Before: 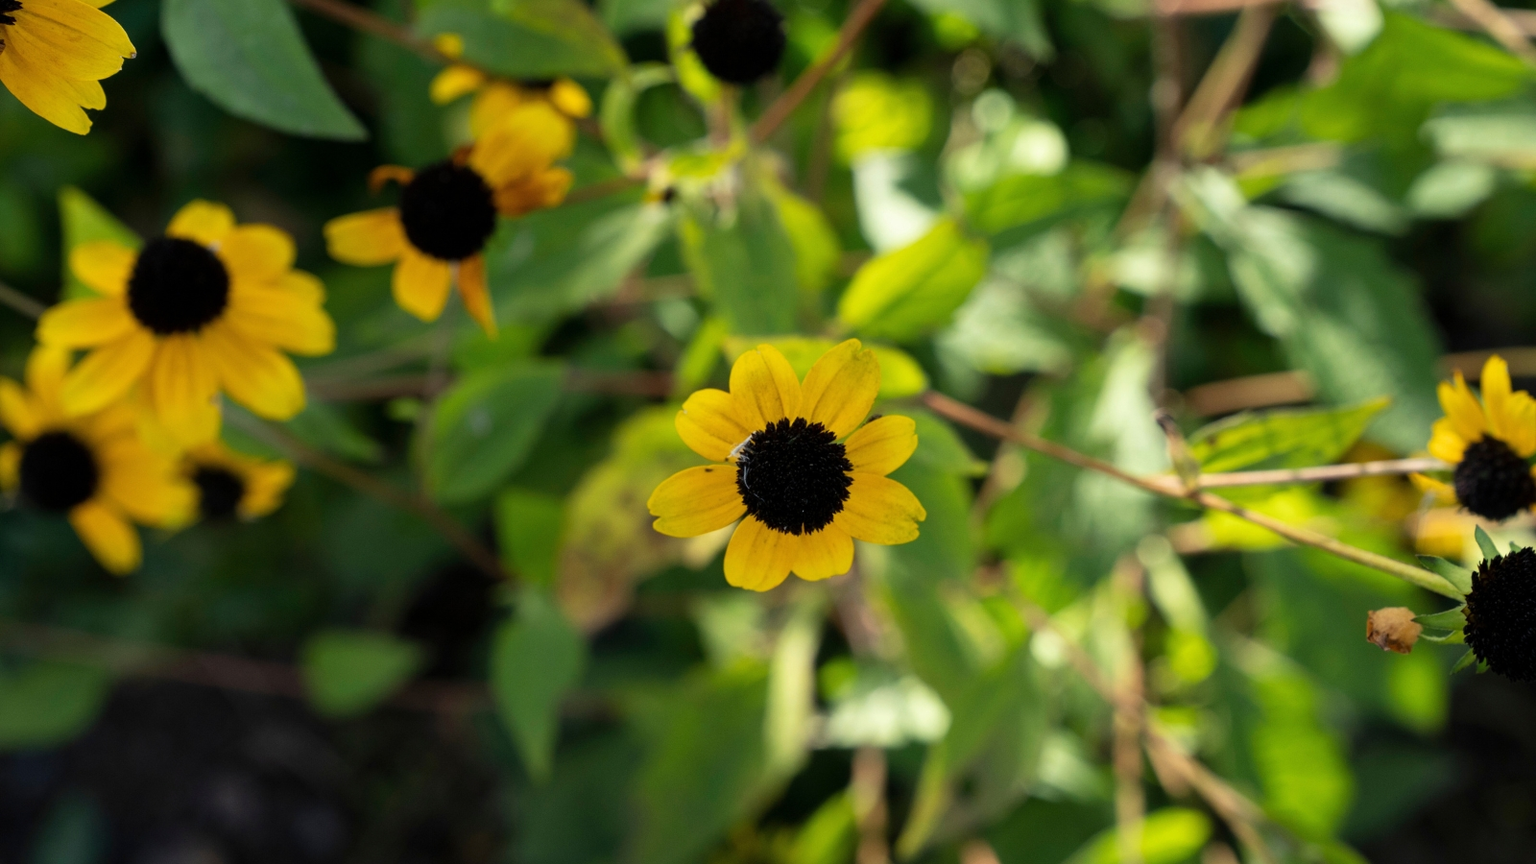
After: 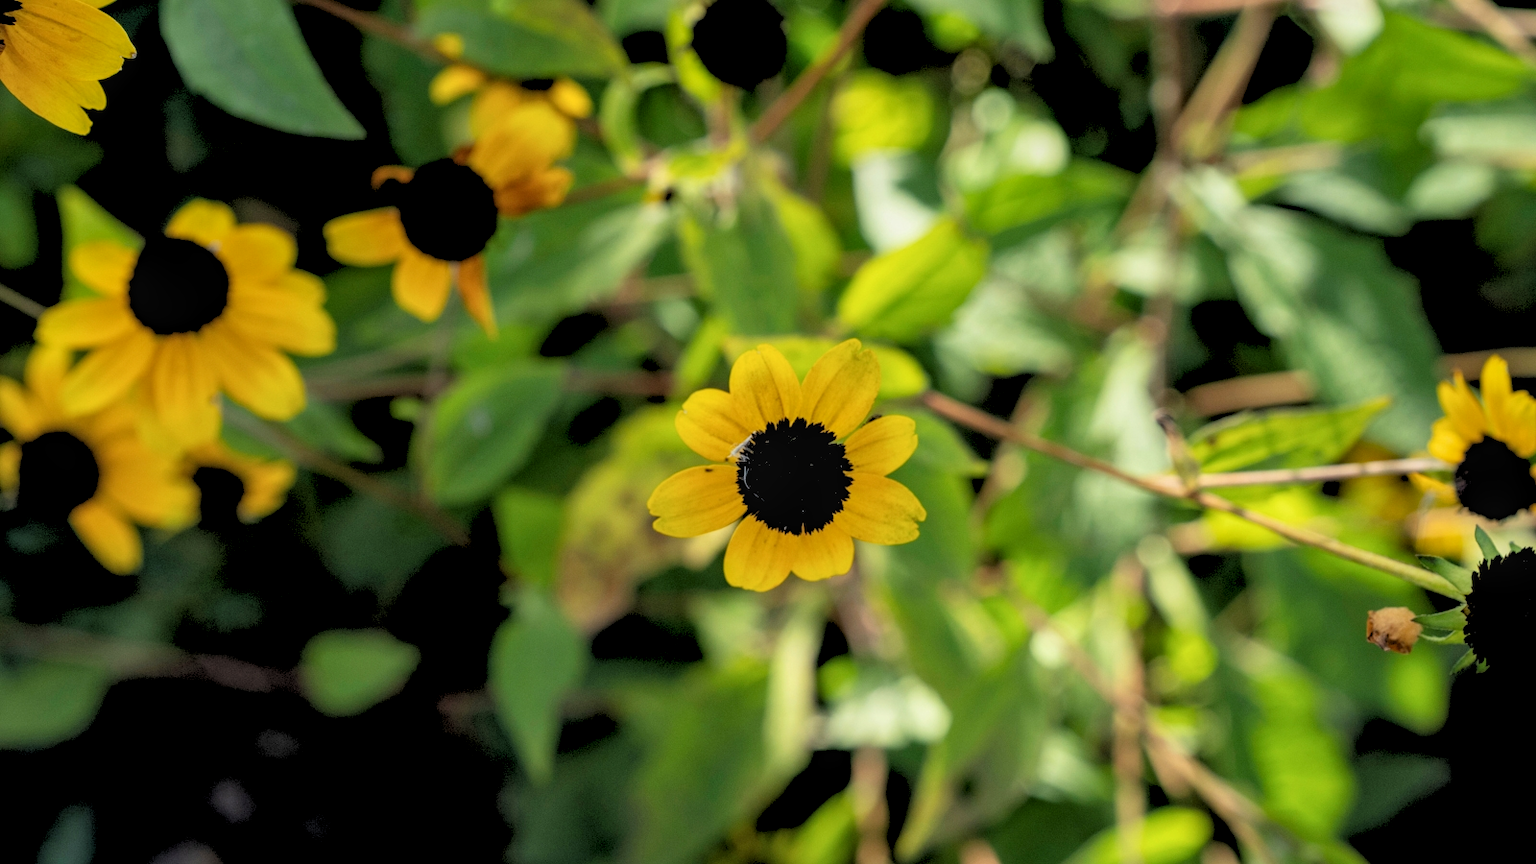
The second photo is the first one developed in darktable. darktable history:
rgb levels: preserve colors sum RGB, levels [[0.038, 0.433, 0.934], [0, 0.5, 1], [0, 0.5, 1]]
local contrast: detail 130%
